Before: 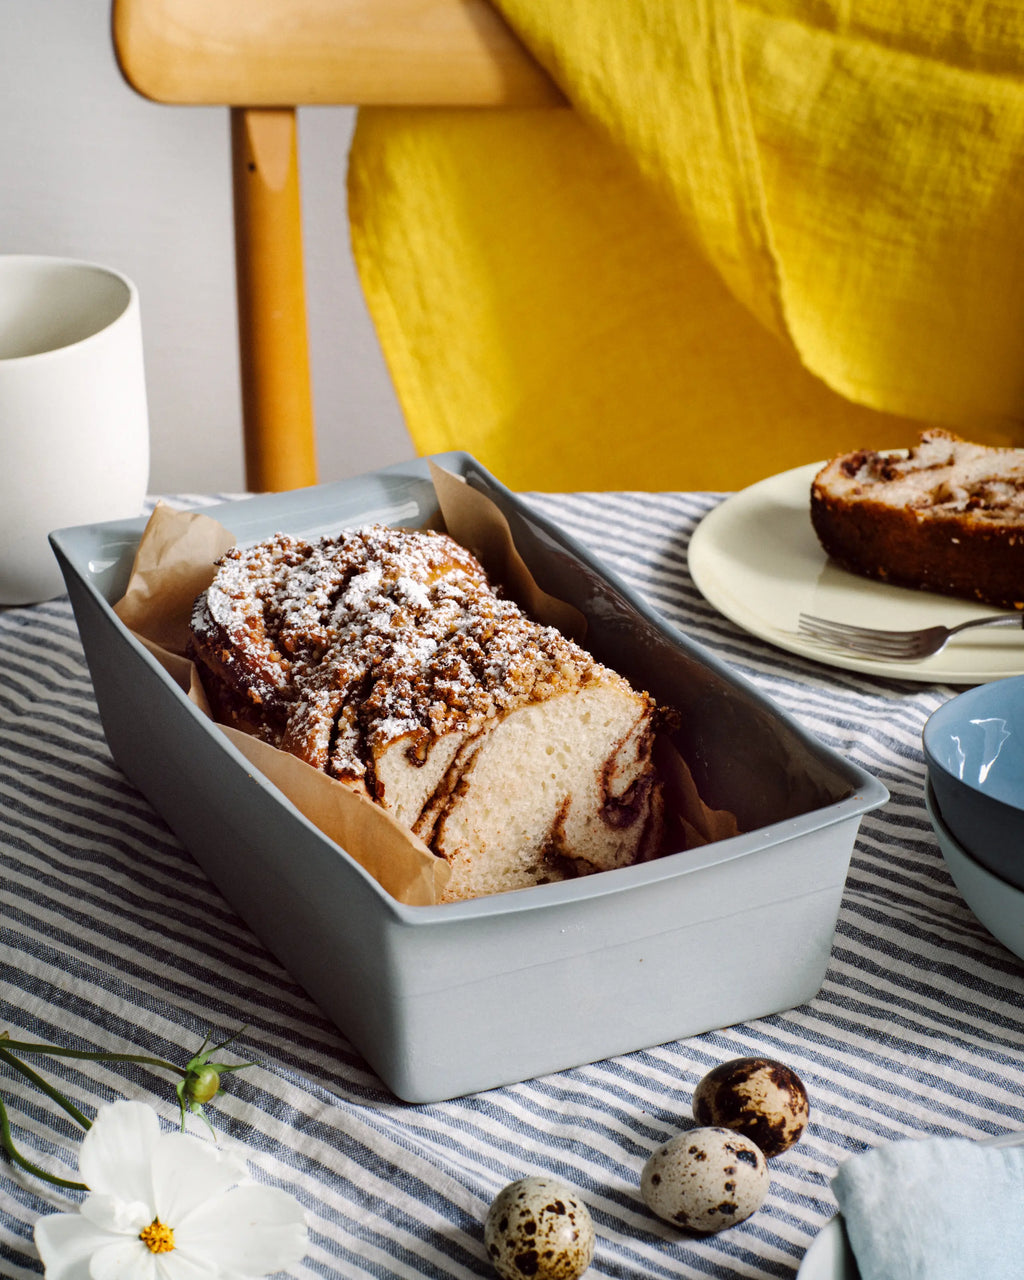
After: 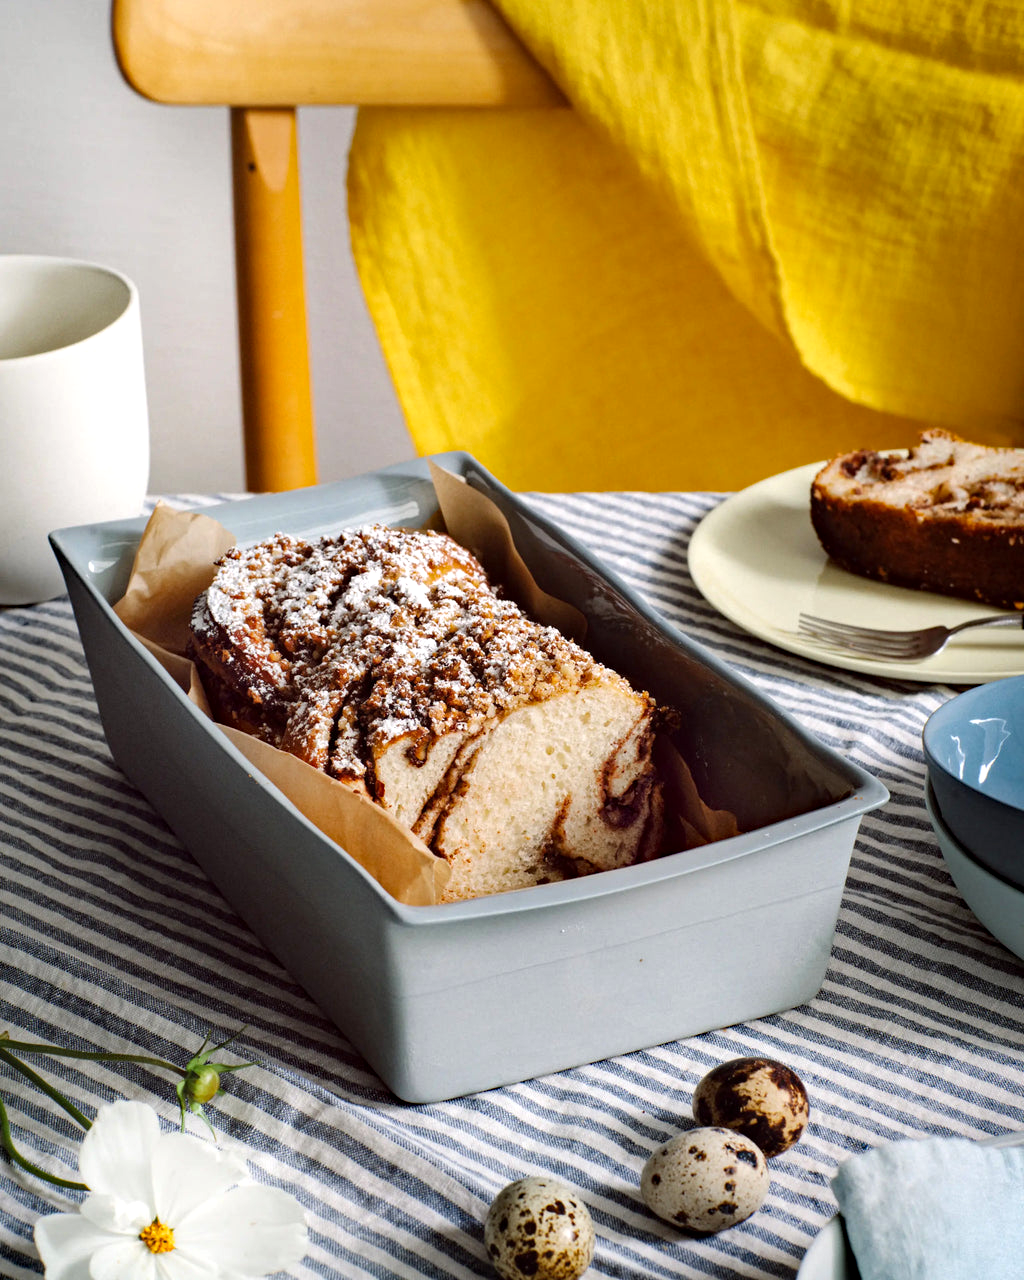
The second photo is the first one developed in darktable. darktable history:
haze removal: compatibility mode true, adaptive false
exposure: exposure 0.2 EV, compensate highlight preservation false
